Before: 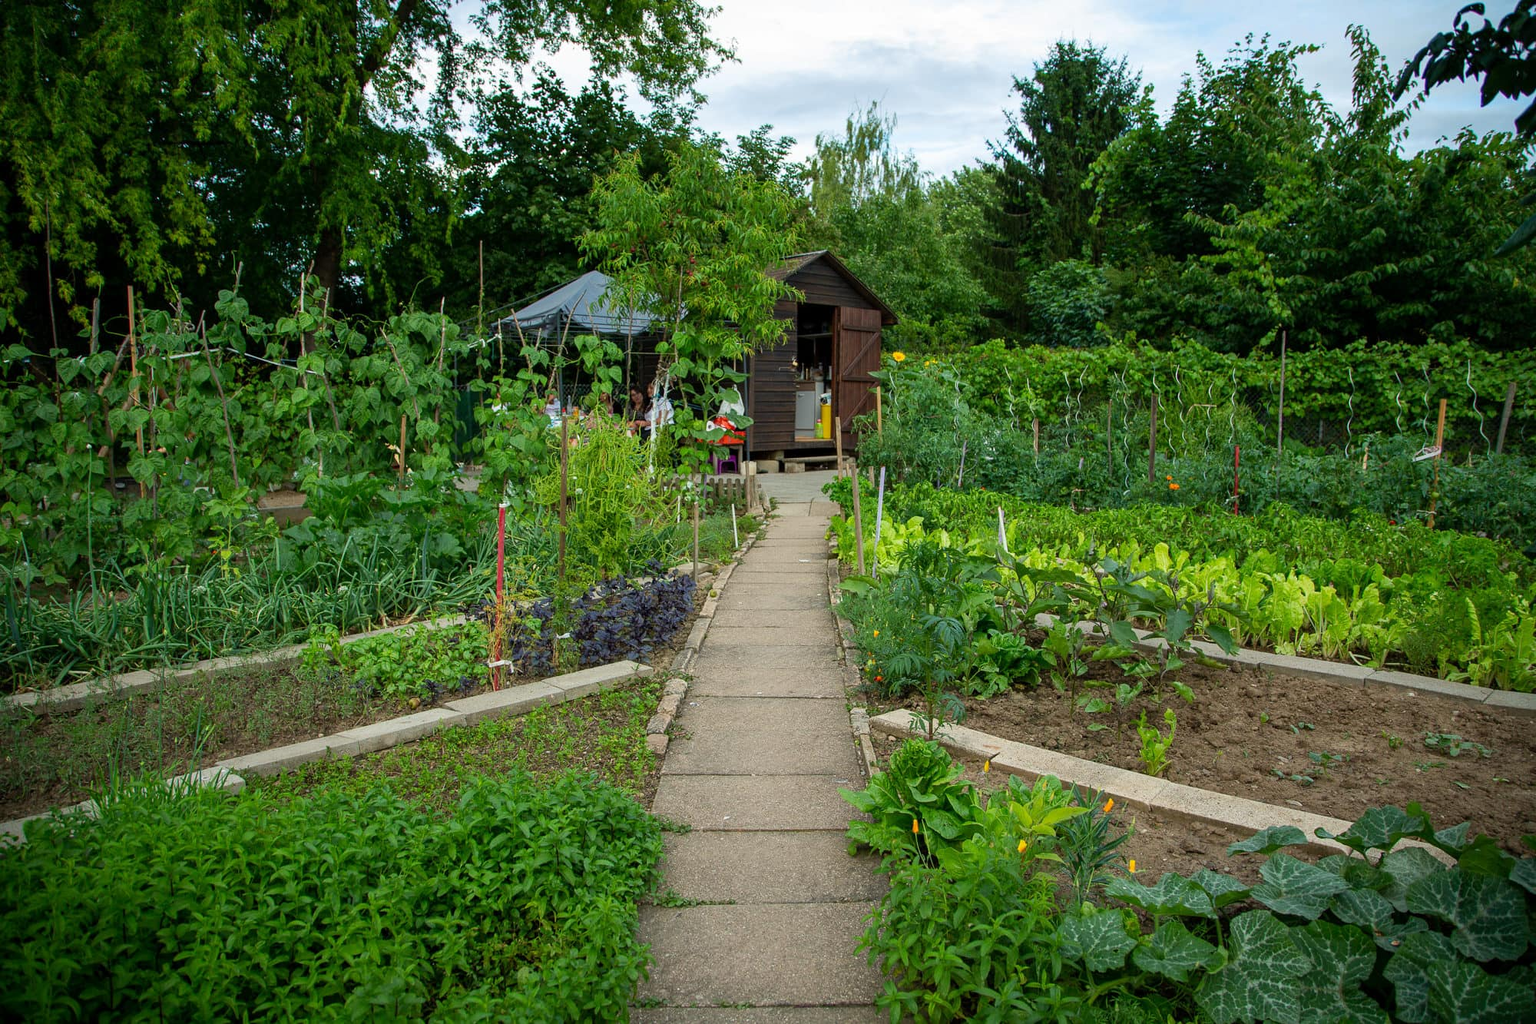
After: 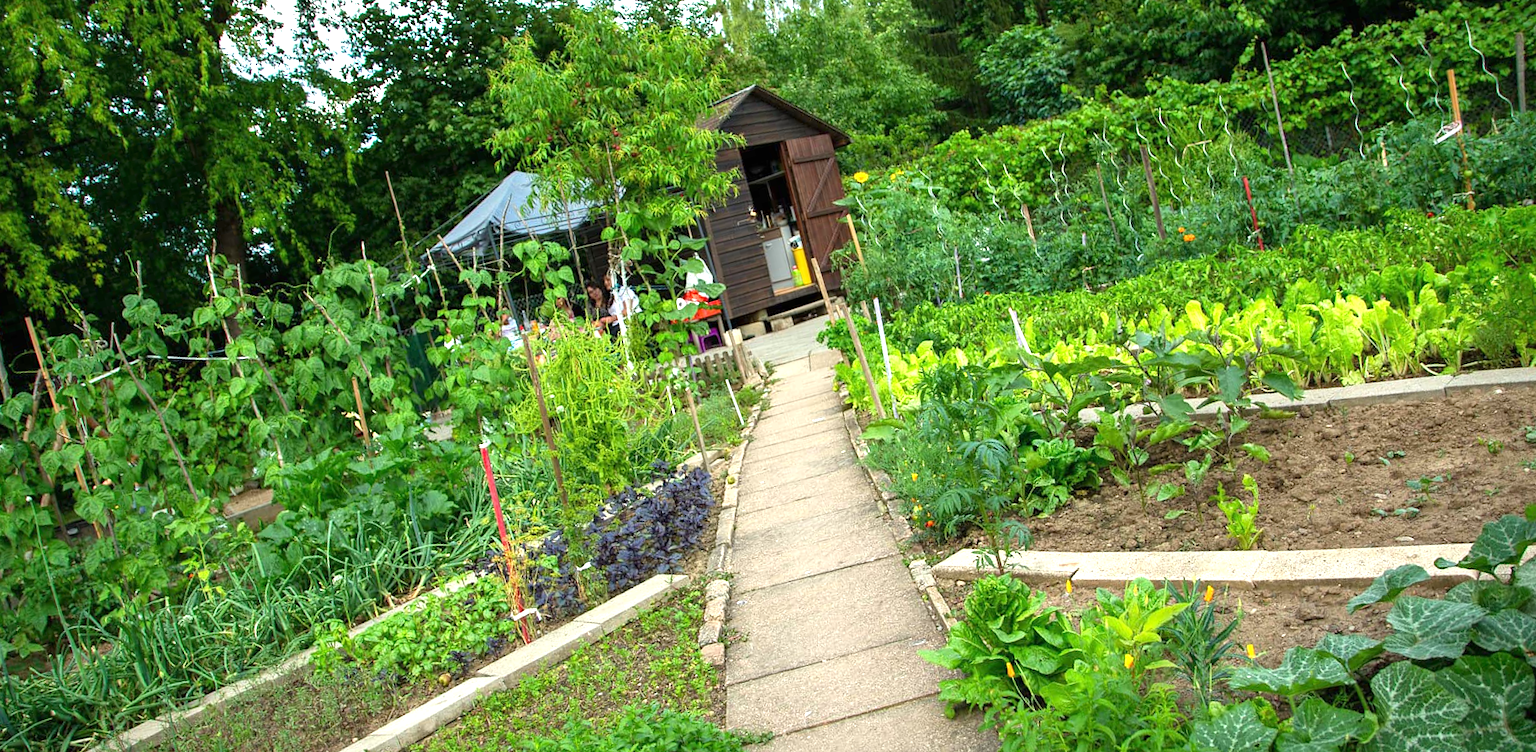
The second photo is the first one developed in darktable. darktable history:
exposure: black level correction 0, exposure 1.1 EV, compensate exposure bias true, compensate highlight preservation false
rotate and perspective: rotation -14.8°, crop left 0.1, crop right 0.903, crop top 0.25, crop bottom 0.748
